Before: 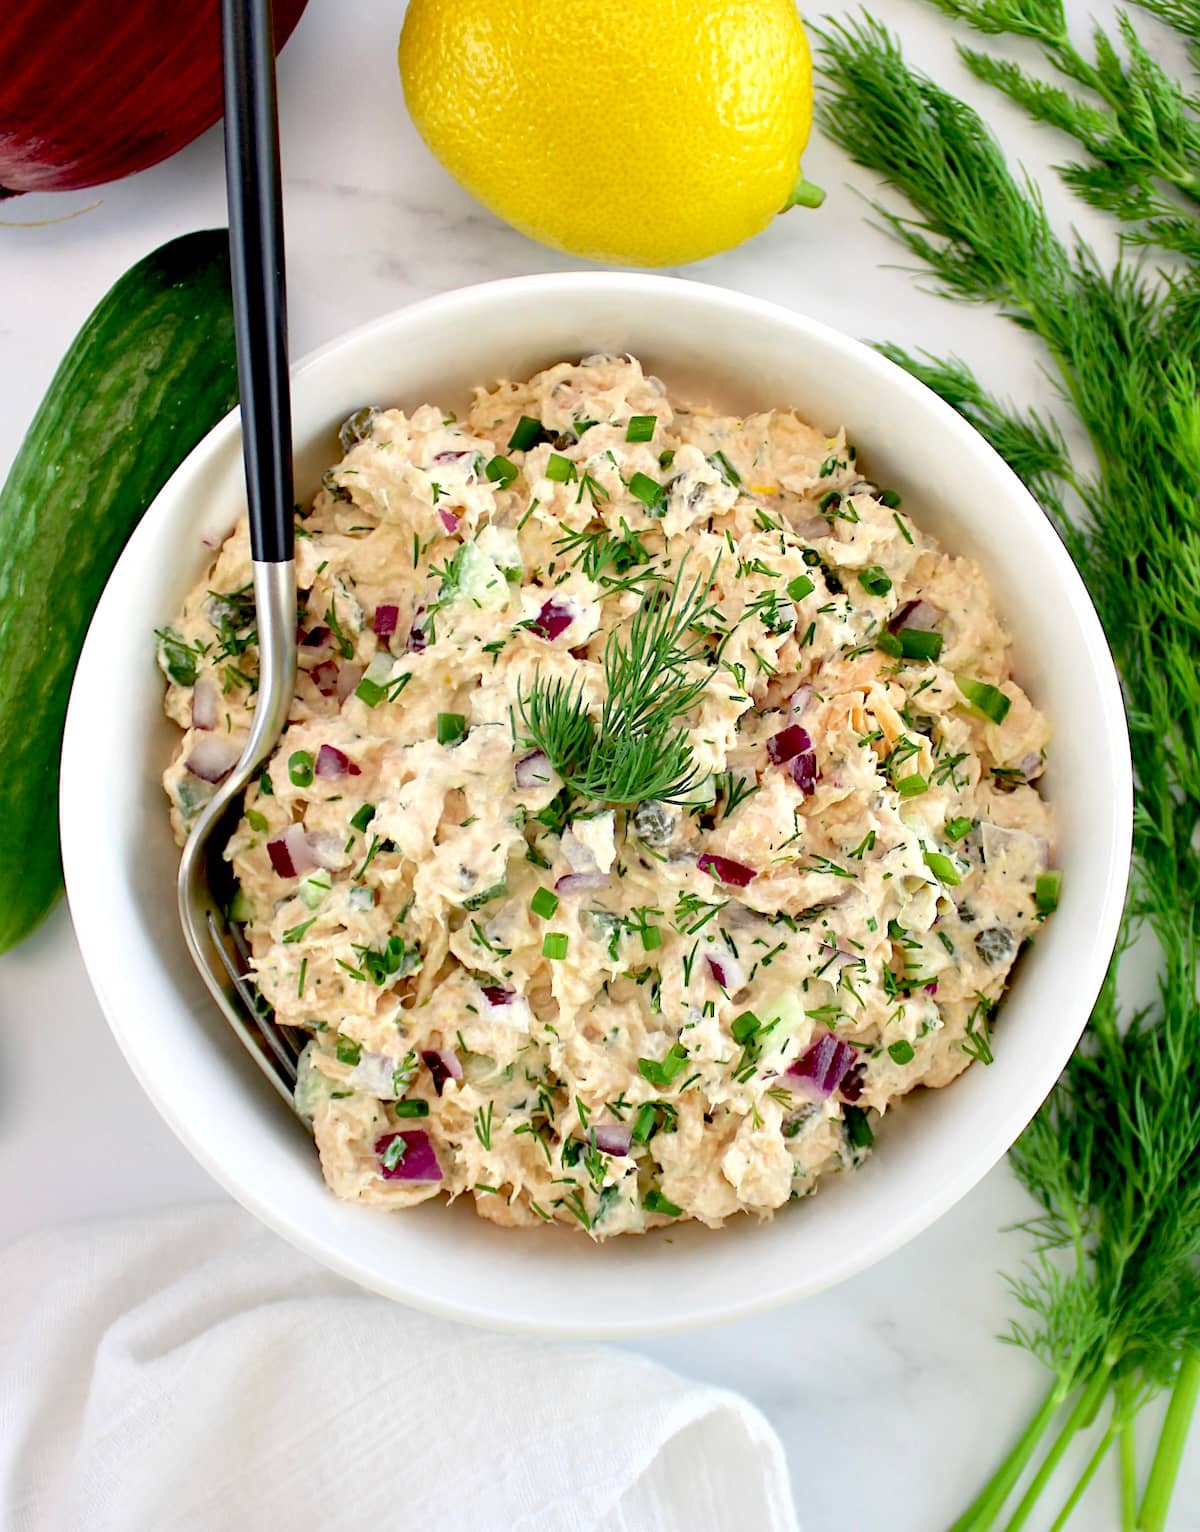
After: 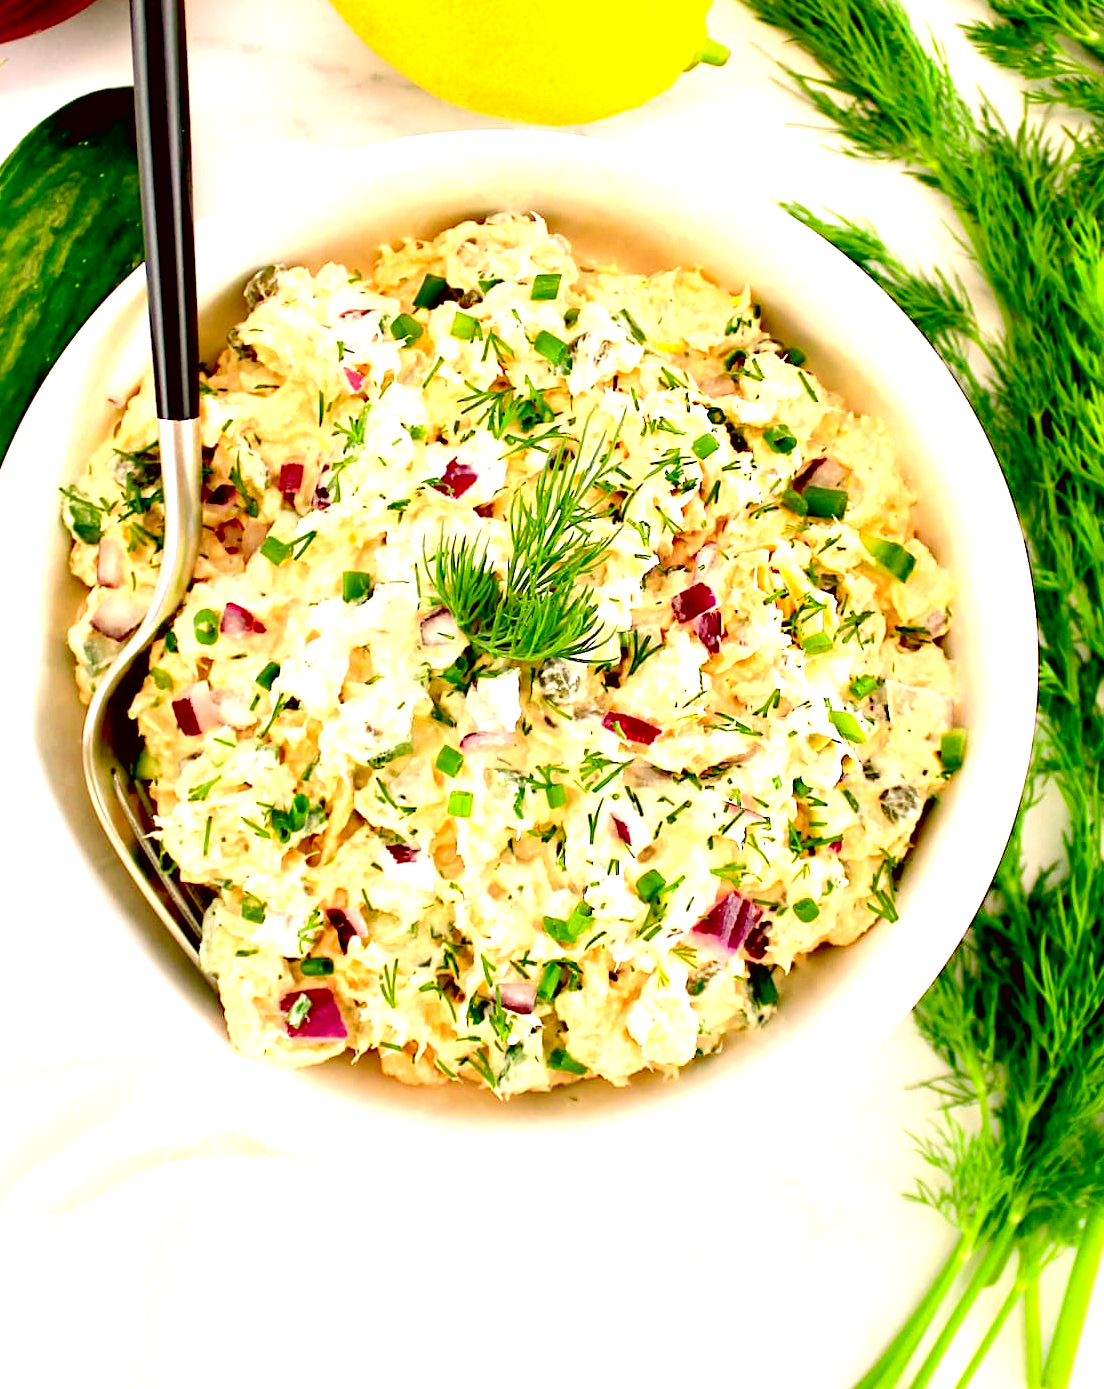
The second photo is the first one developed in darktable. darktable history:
crop and rotate: left 7.93%, top 9.291%
contrast brightness saturation: saturation 0.133
color correction: highlights a* 8.26, highlights b* 15.67, shadows a* -0.639, shadows b* 26.82
exposure: black level correction 0.01, exposure 1 EV, compensate highlight preservation false
